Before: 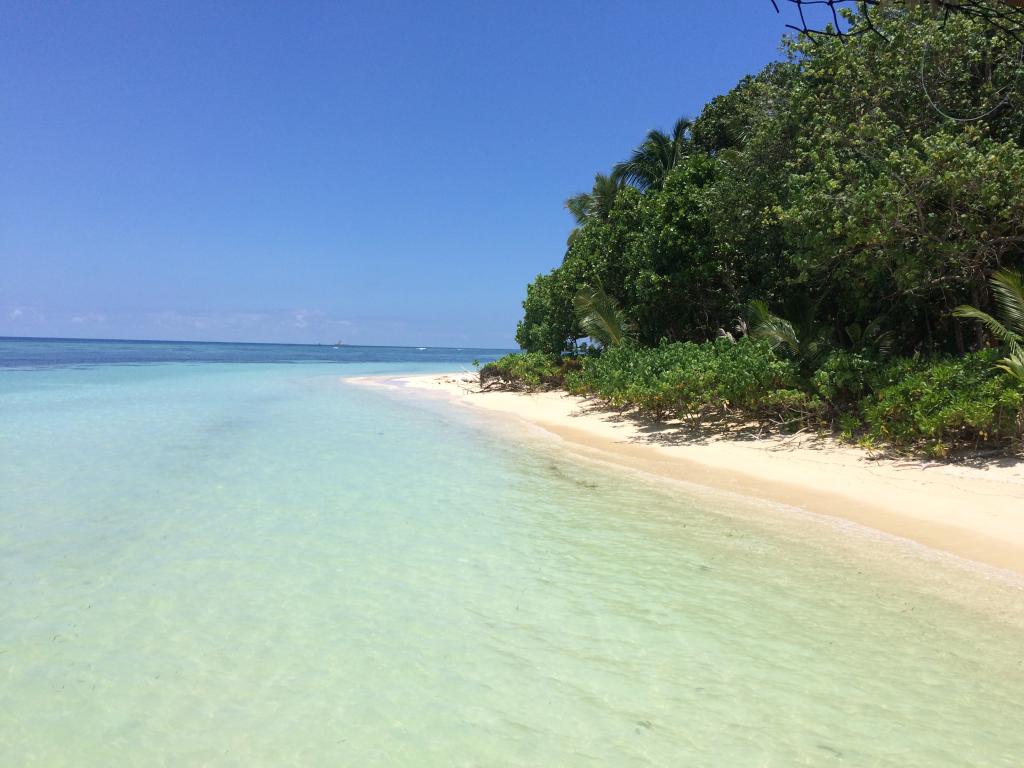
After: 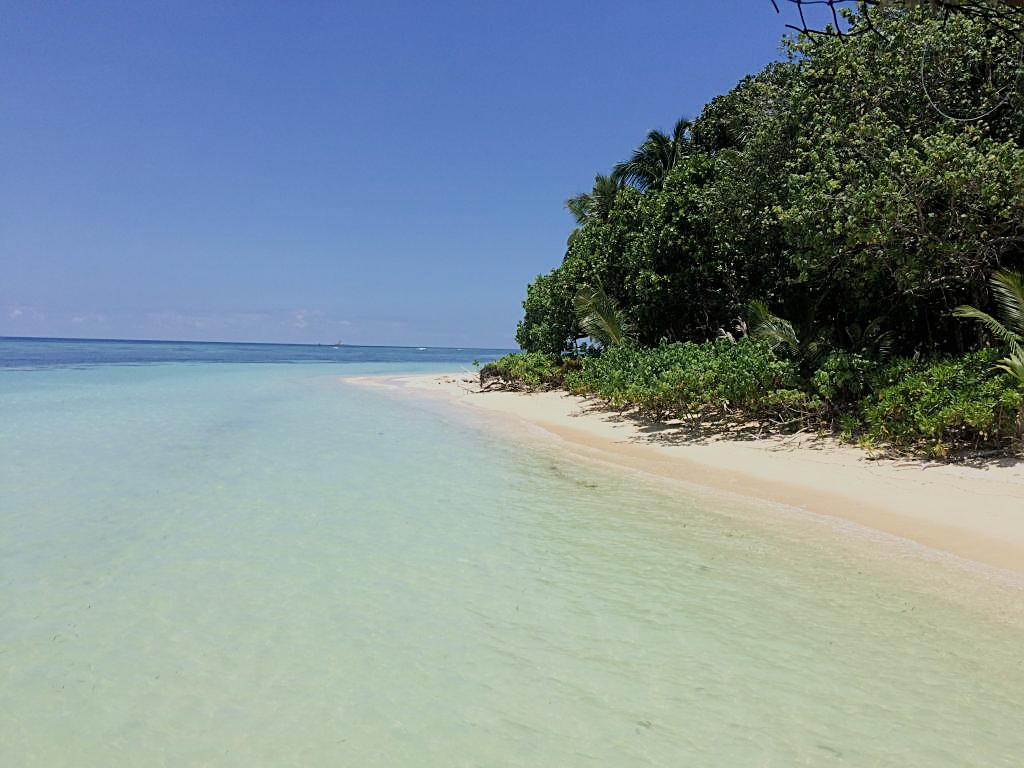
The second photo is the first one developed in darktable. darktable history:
filmic rgb: black relative exposure -7.65 EV, white relative exposure 4.56 EV, hardness 3.61
sharpen: amount 0.575
